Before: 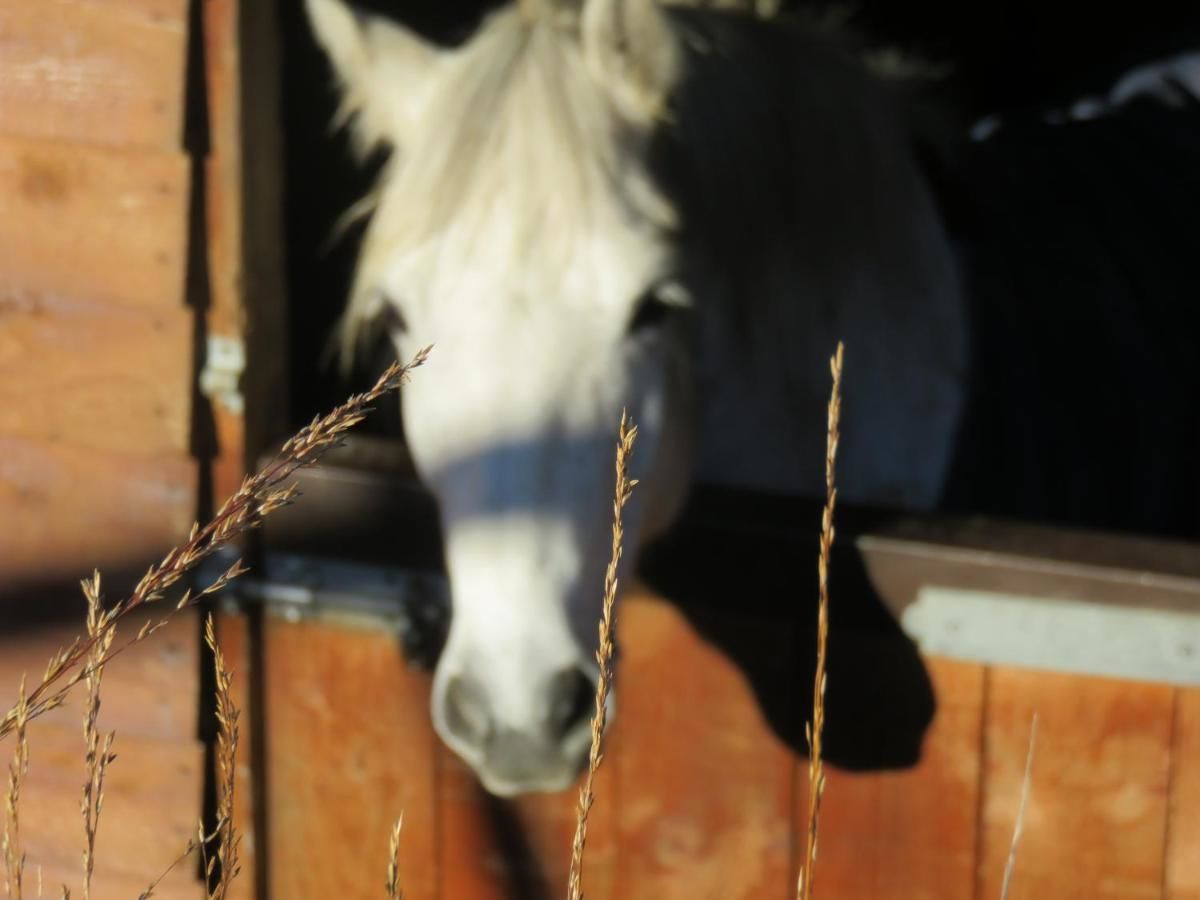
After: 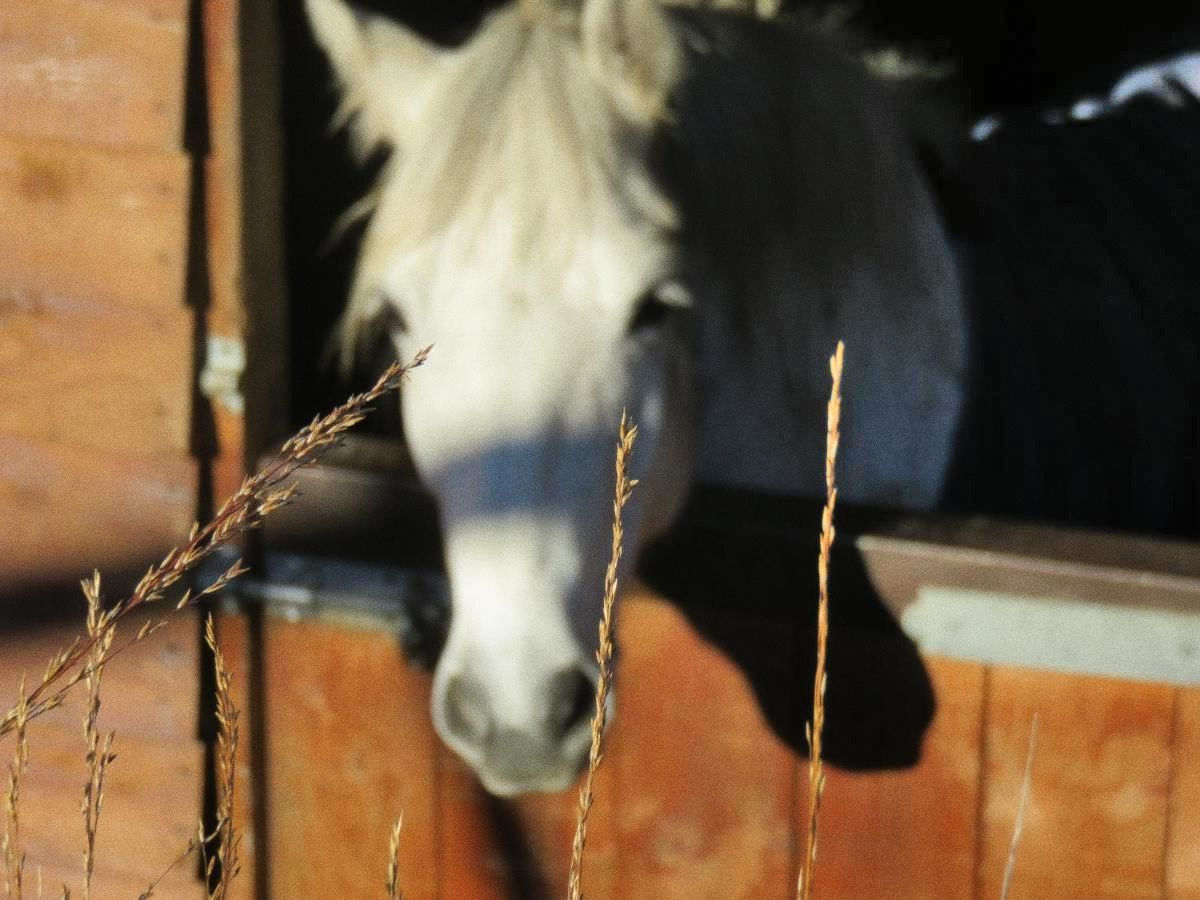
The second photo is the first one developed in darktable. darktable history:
shadows and highlights: shadows 60, soften with gaussian
grain: coarseness 0.09 ISO
